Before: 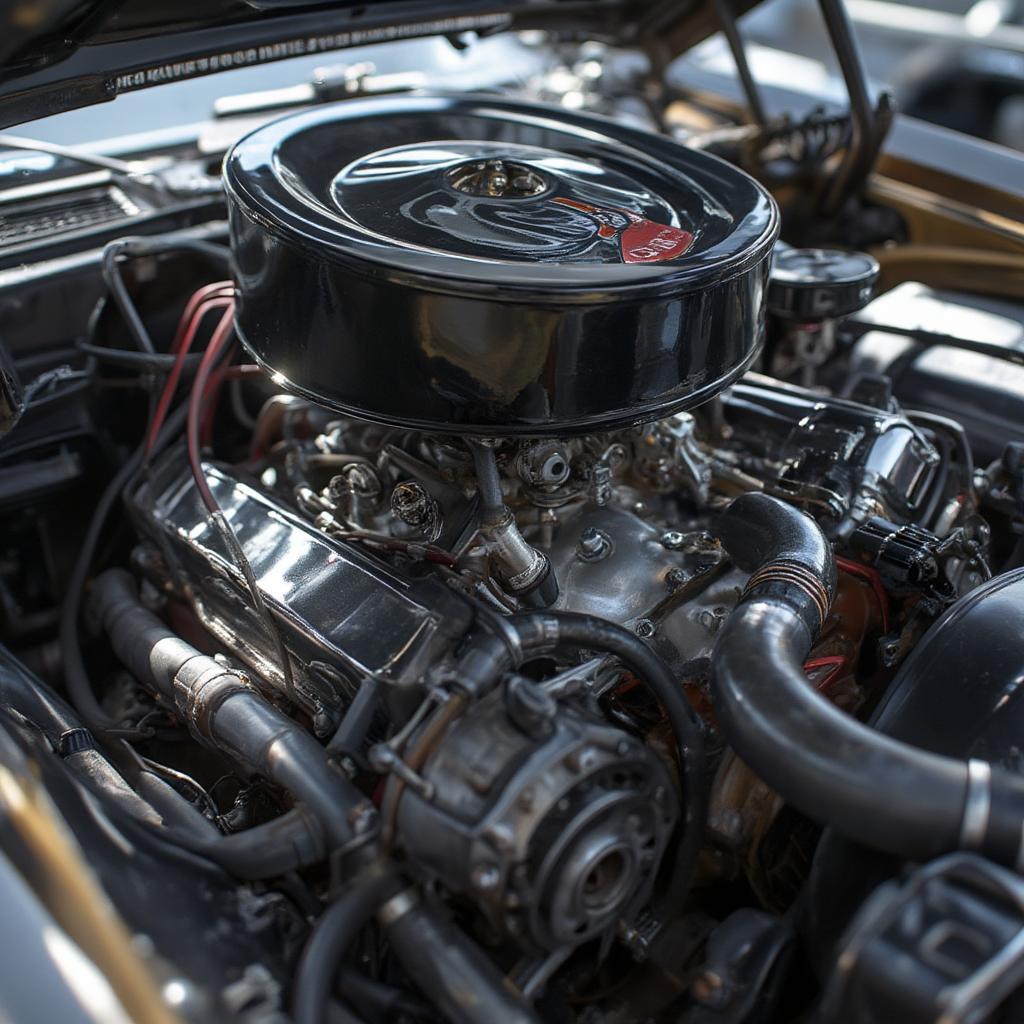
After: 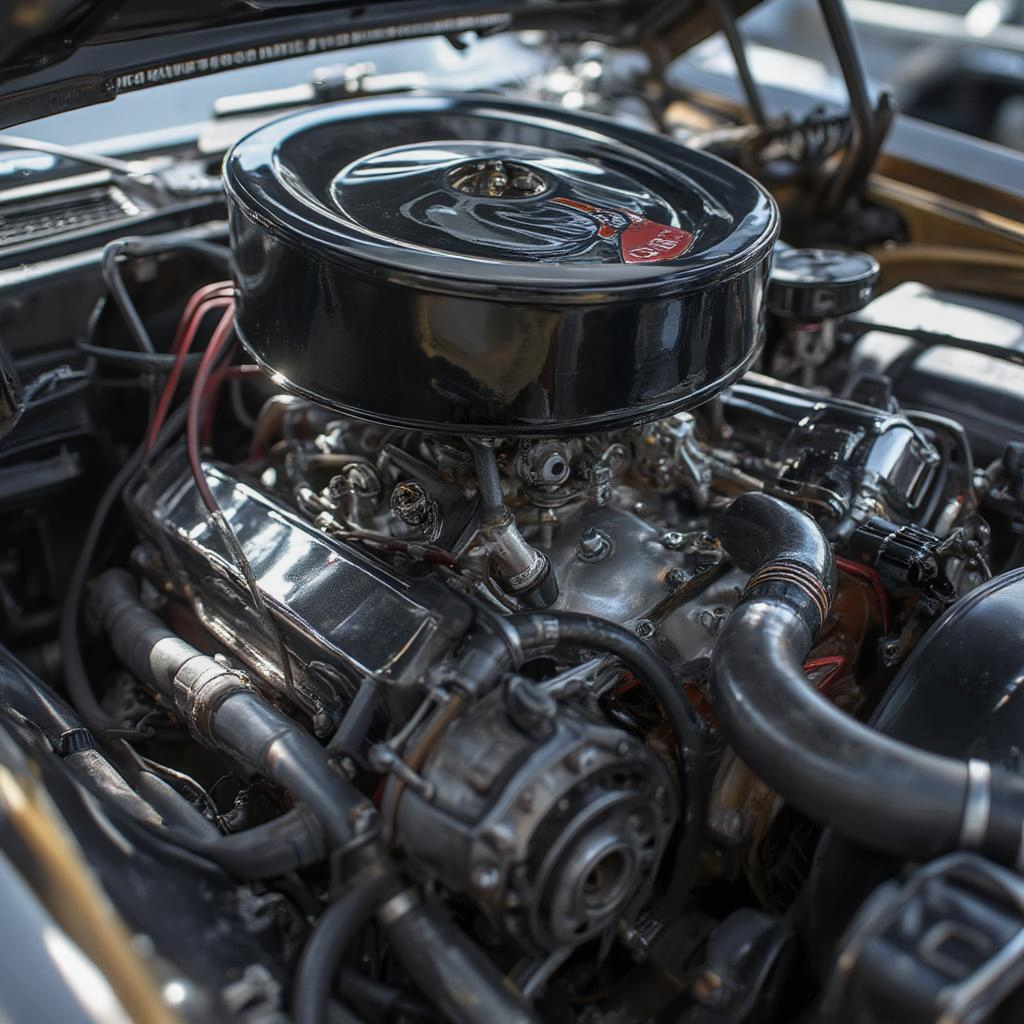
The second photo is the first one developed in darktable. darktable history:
tone equalizer: on, module defaults
local contrast: detail 110%
